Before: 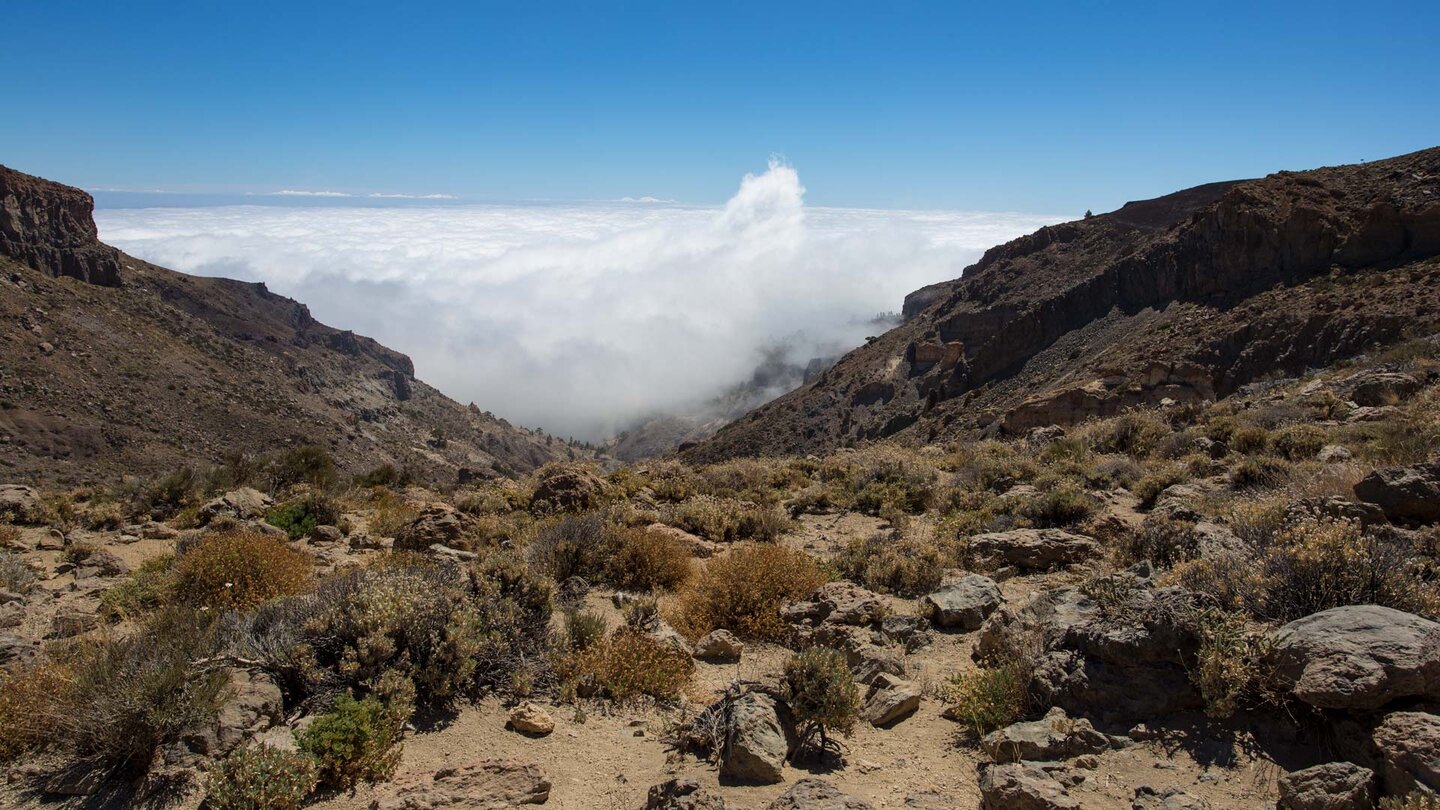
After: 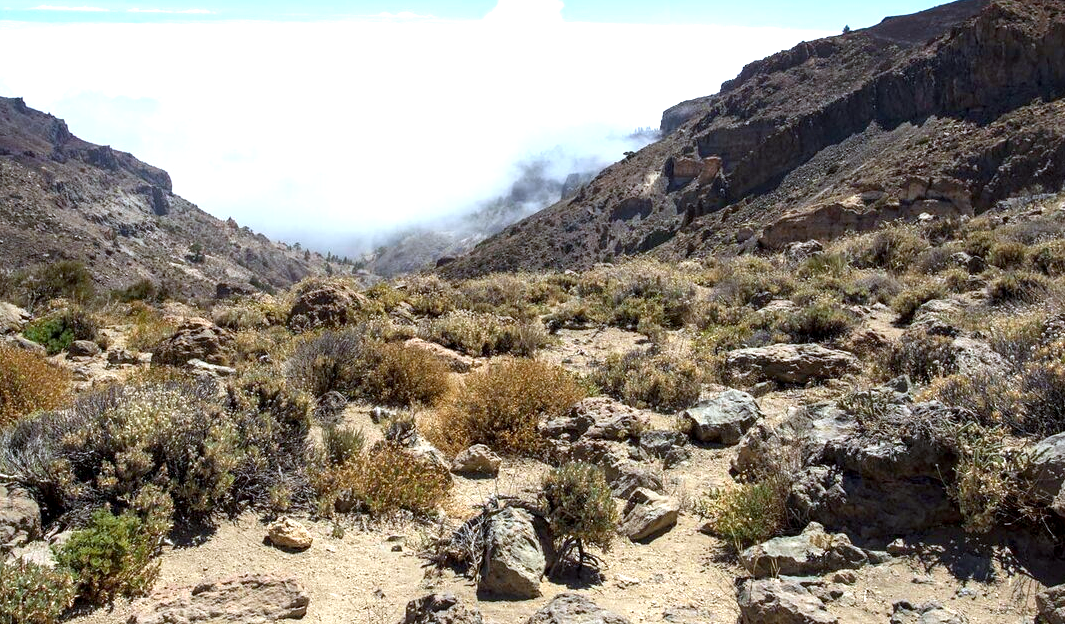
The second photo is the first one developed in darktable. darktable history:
white balance: red 0.924, blue 1.095
exposure: black level correction 0.001, exposure 1.3 EV, compensate highlight preservation false
crop: left 16.871%, top 22.857%, right 9.116%
